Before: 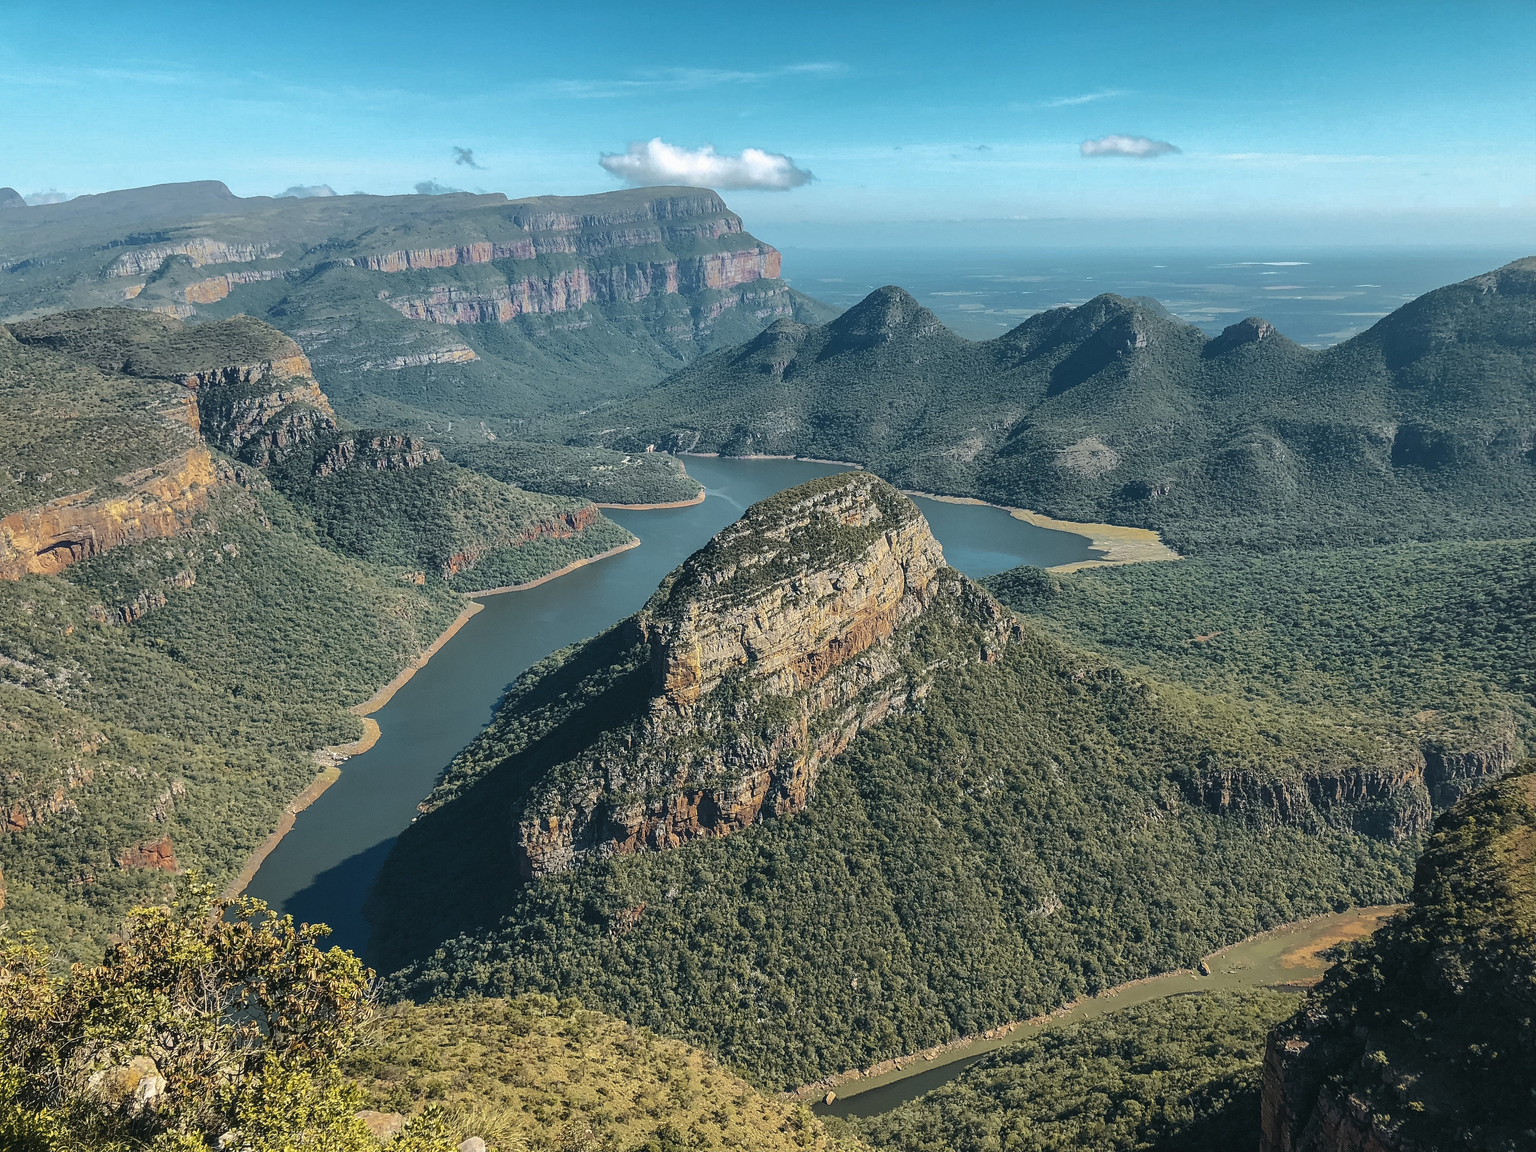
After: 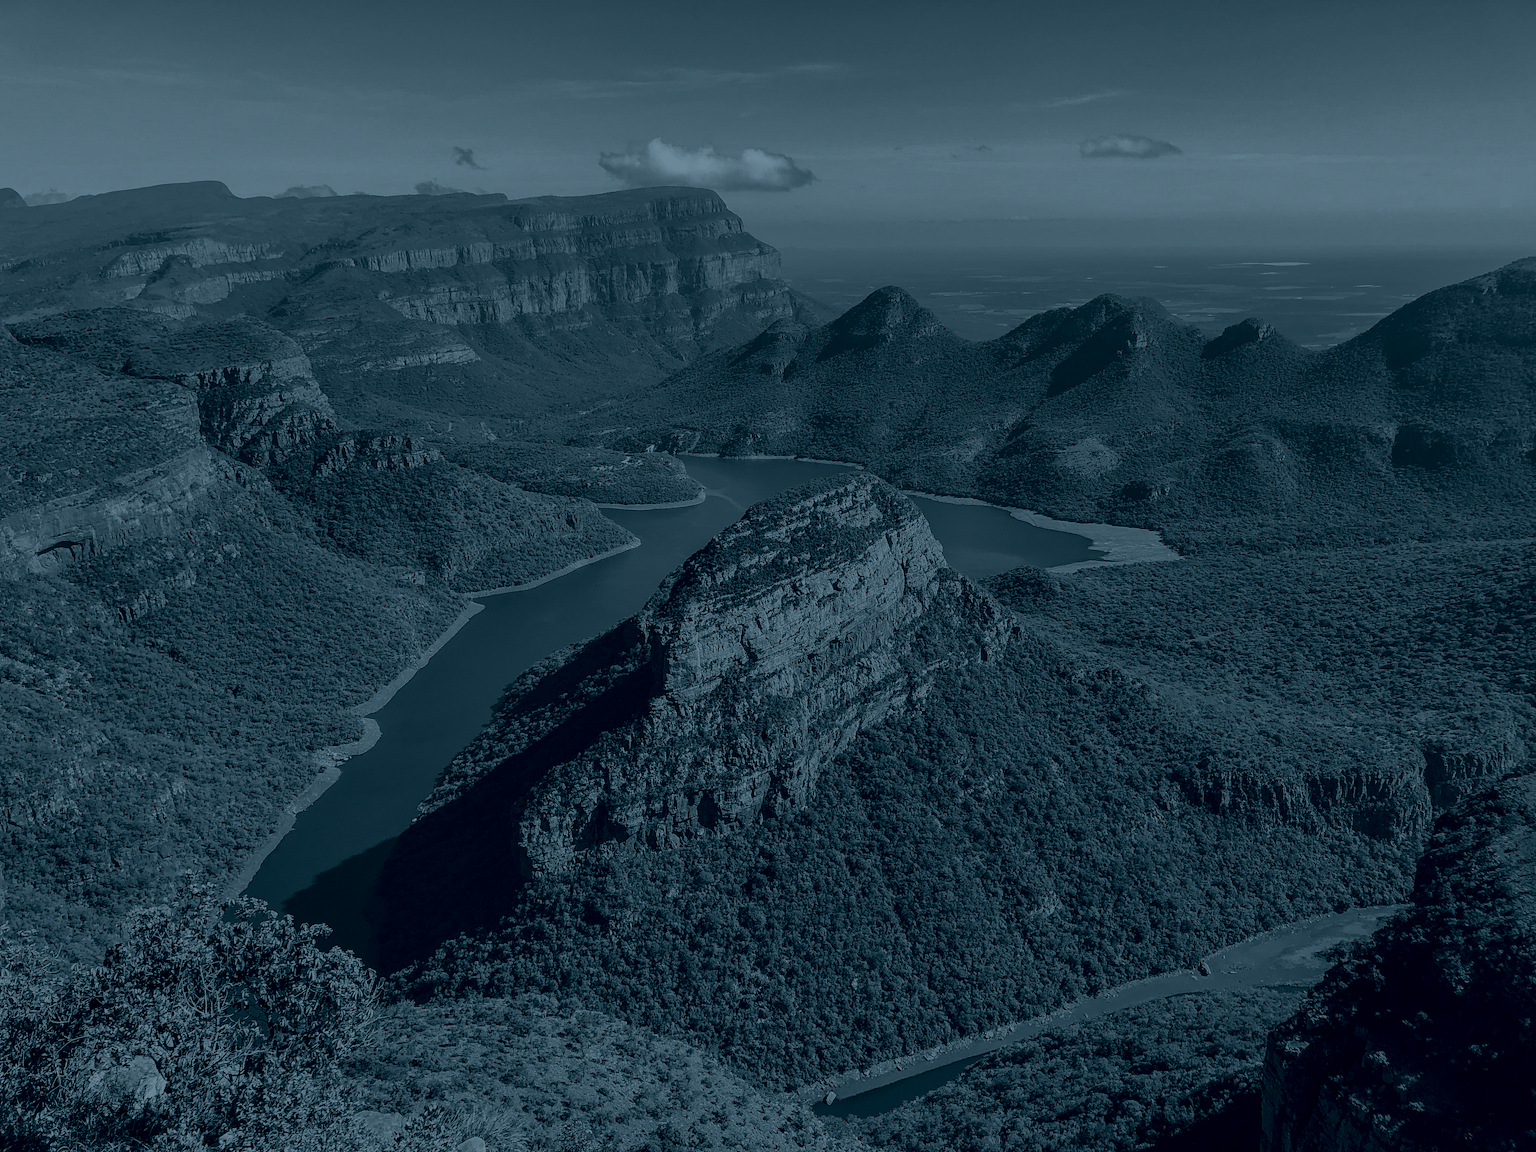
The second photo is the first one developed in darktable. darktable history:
white balance: red 0.967, blue 1.049
contrast equalizer: octaves 7, y [[0.6 ×6], [0.55 ×6], [0 ×6], [0 ×6], [0 ×6]], mix 0.15
colorize: hue 194.4°, saturation 29%, source mix 61.75%, lightness 3.98%, version 1
